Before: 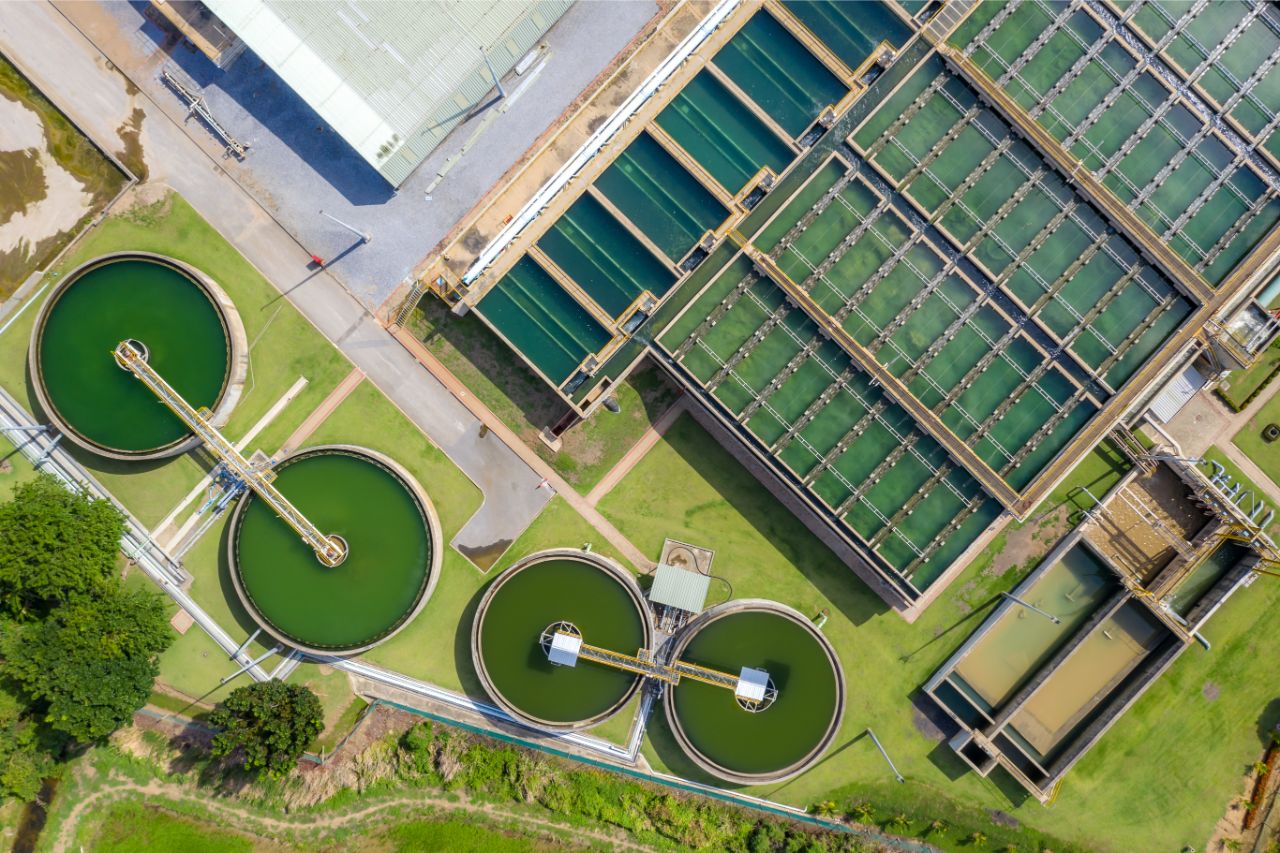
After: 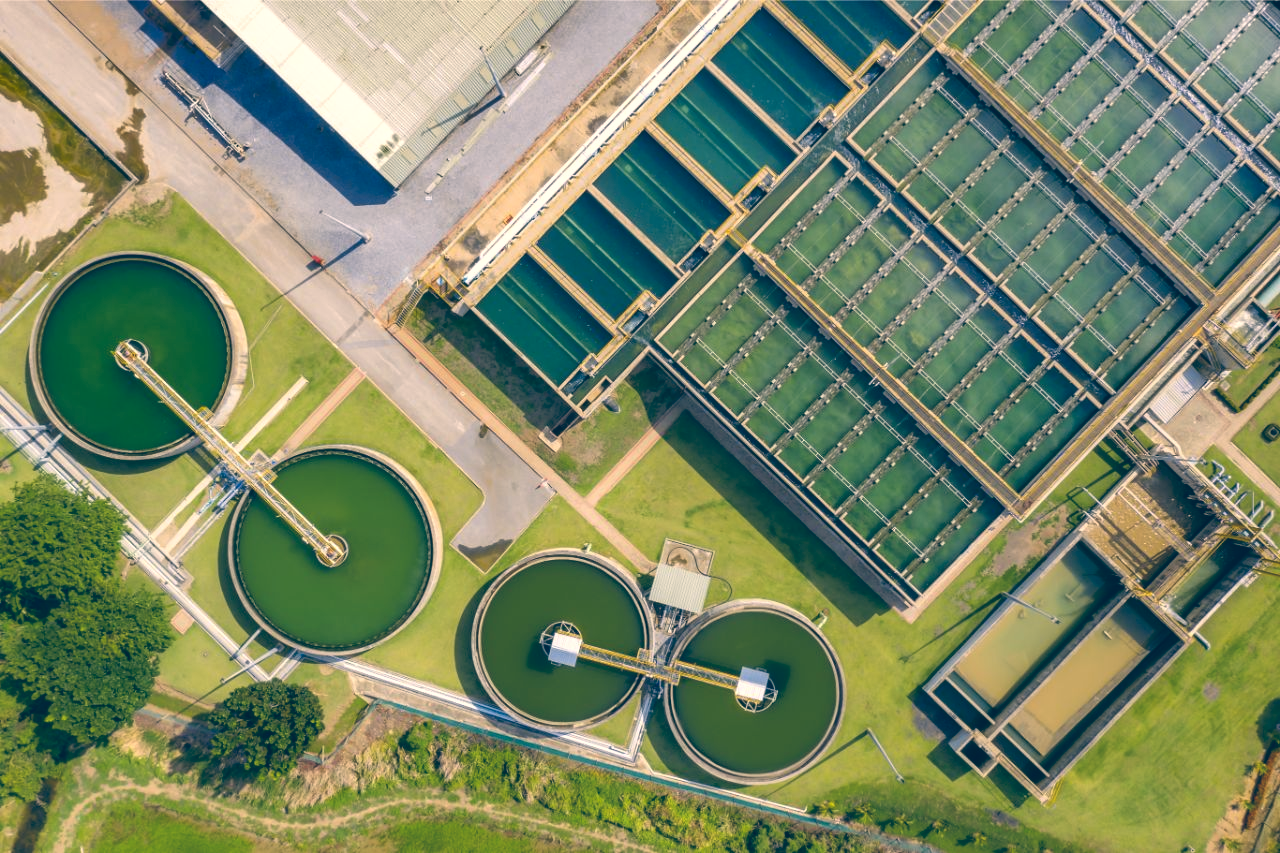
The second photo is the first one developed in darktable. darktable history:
shadows and highlights: soften with gaussian
color balance: lift [1.006, 0.985, 1.002, 1.015], gamma [1, 0.953, 1.008, 1.047], gain [1.076, 1.13, 1.004, 0.87]
color contrast: green-magenta contrast 0.8, blue-yellow contrast 1.1, unbound 0
color zones: curves: ch1 [(0, 0.523) (0.143, 0.545) (0.286, 0.52) (0.429, 0.506) (0.571, 0.503) (0.714, 0.503) (0.857, 0.508) (1, 0.523)]
